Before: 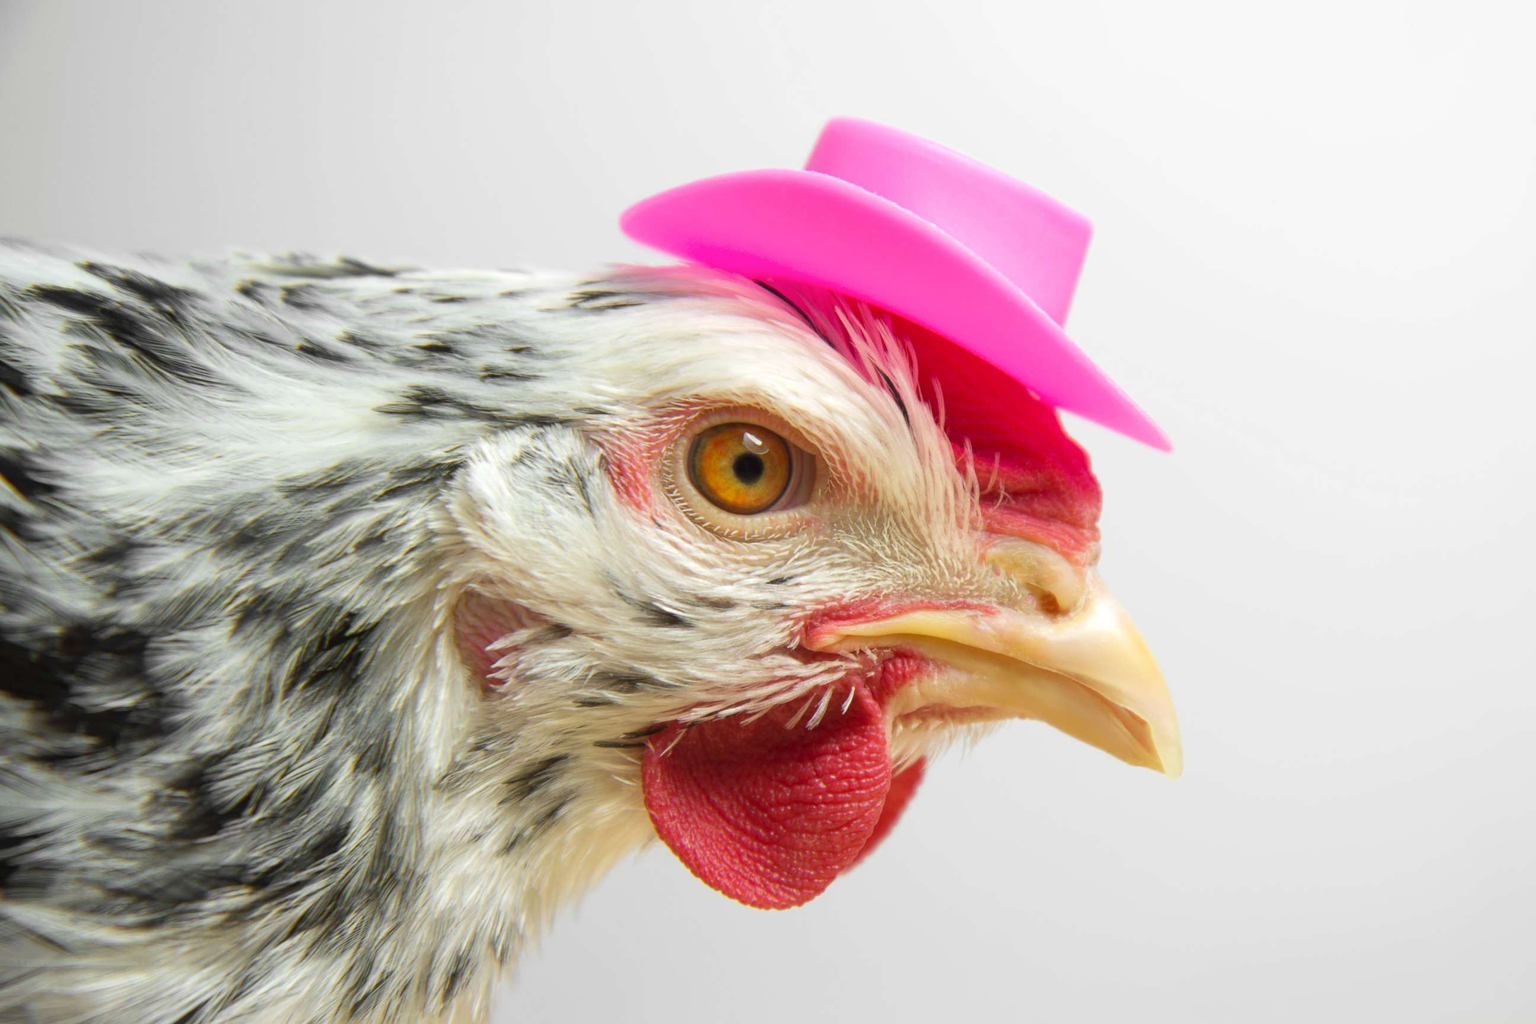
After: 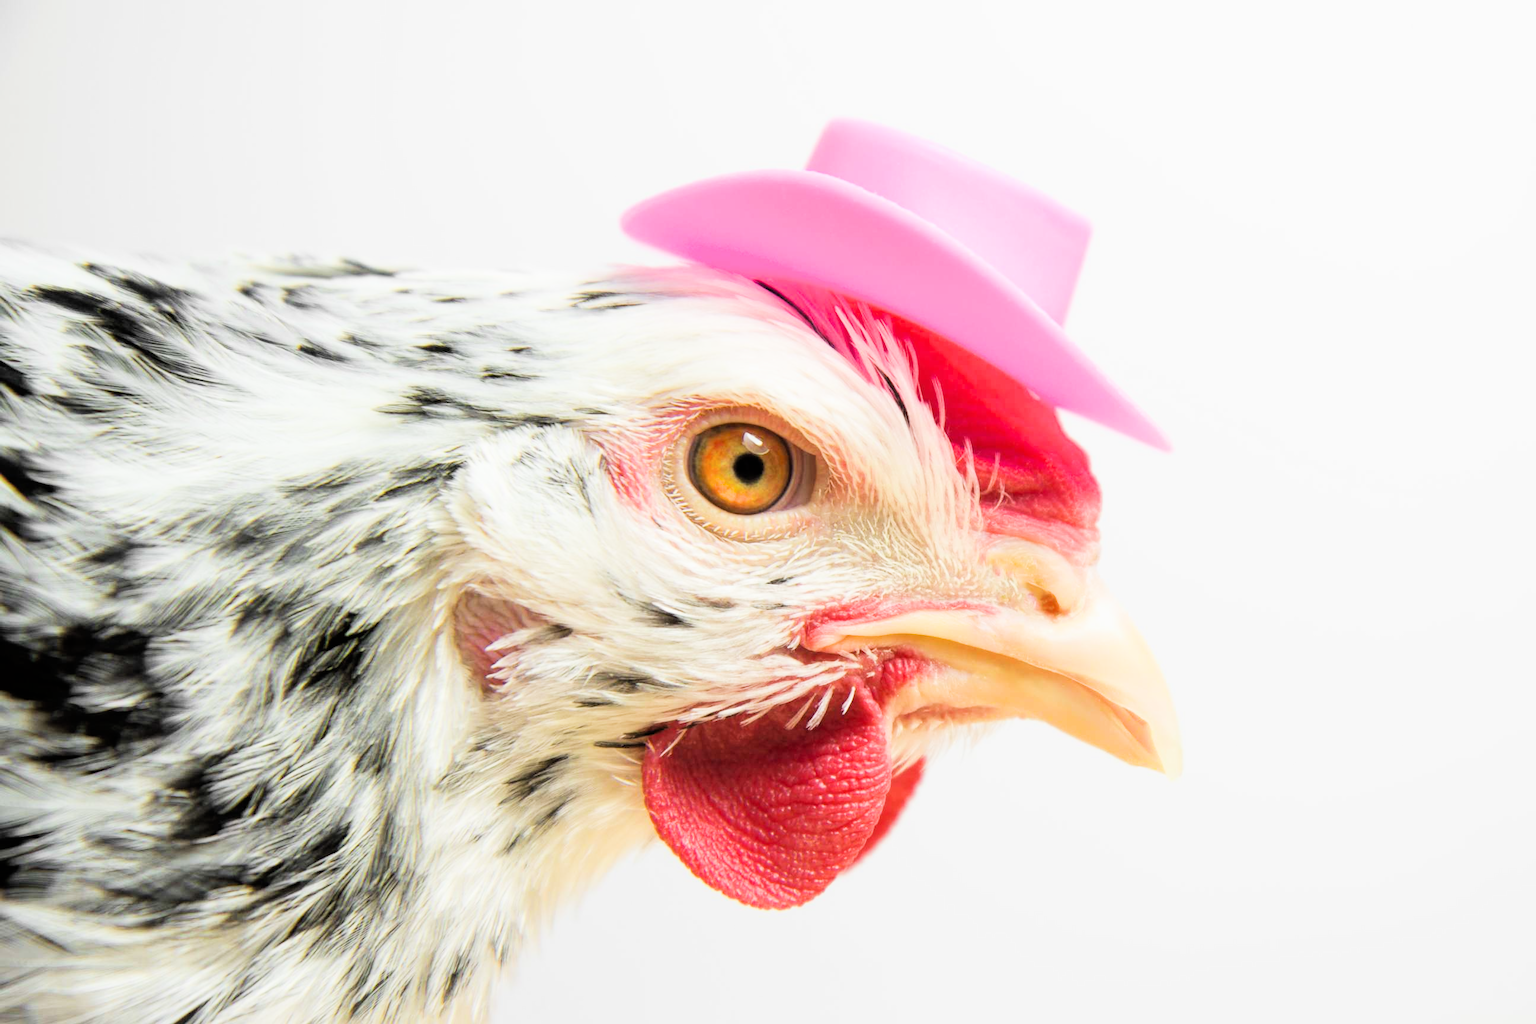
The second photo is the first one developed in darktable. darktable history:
exposure: black level correction 0, exposure 1 EV, compensate exposure bias true, compensate highlight preservation false
filmic rgb: black relative exposure -5 EV, hardness 2.88, contrast 1.4, highlights saturation mix -30%
